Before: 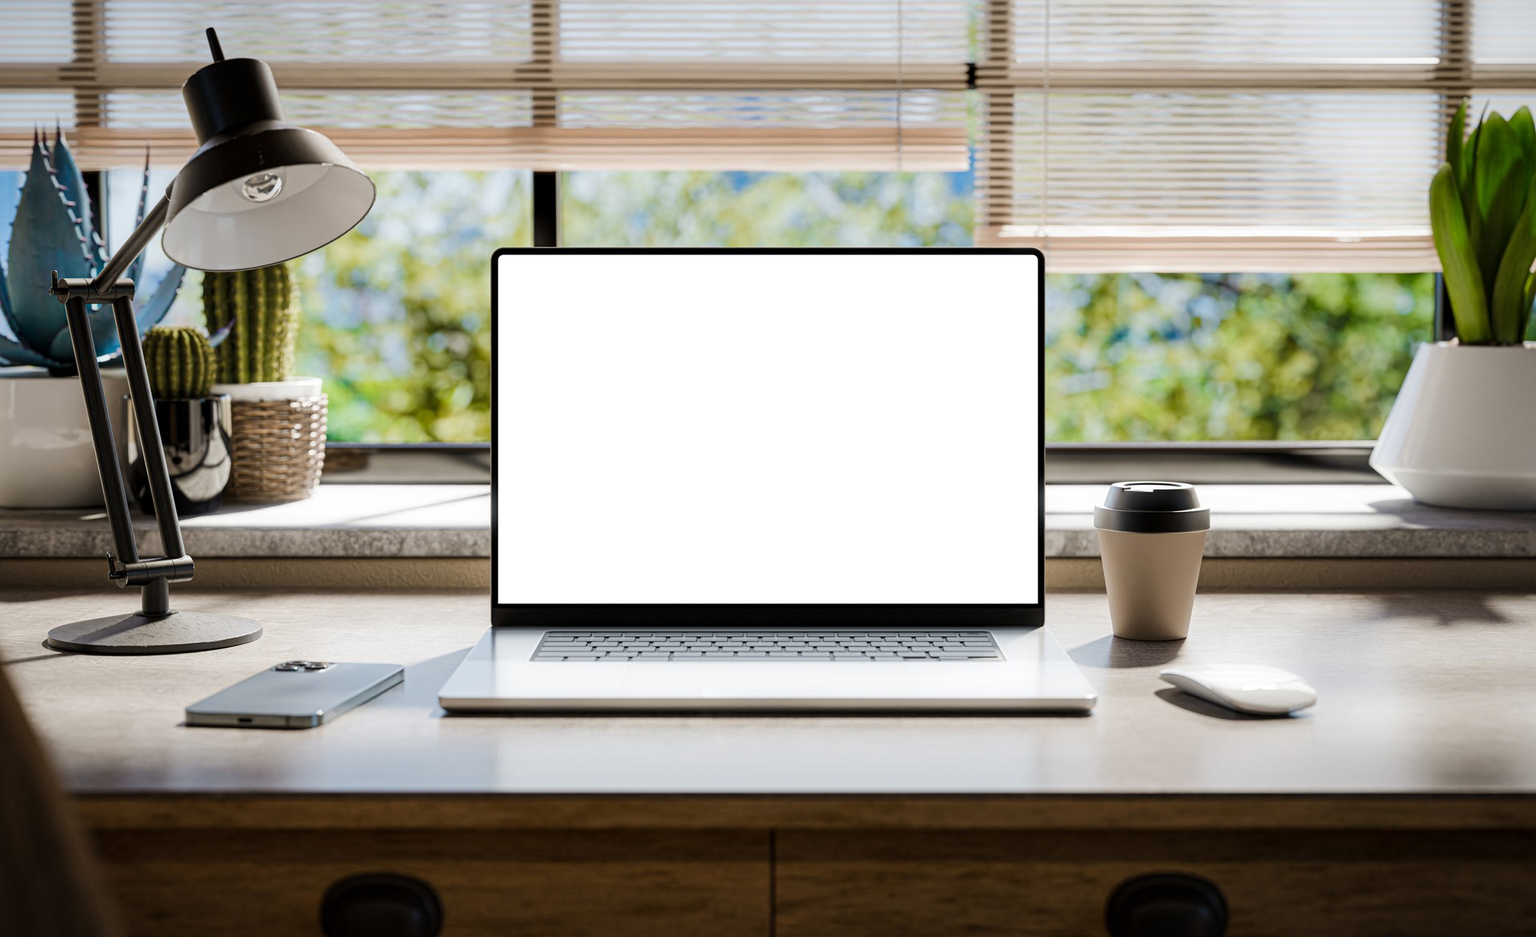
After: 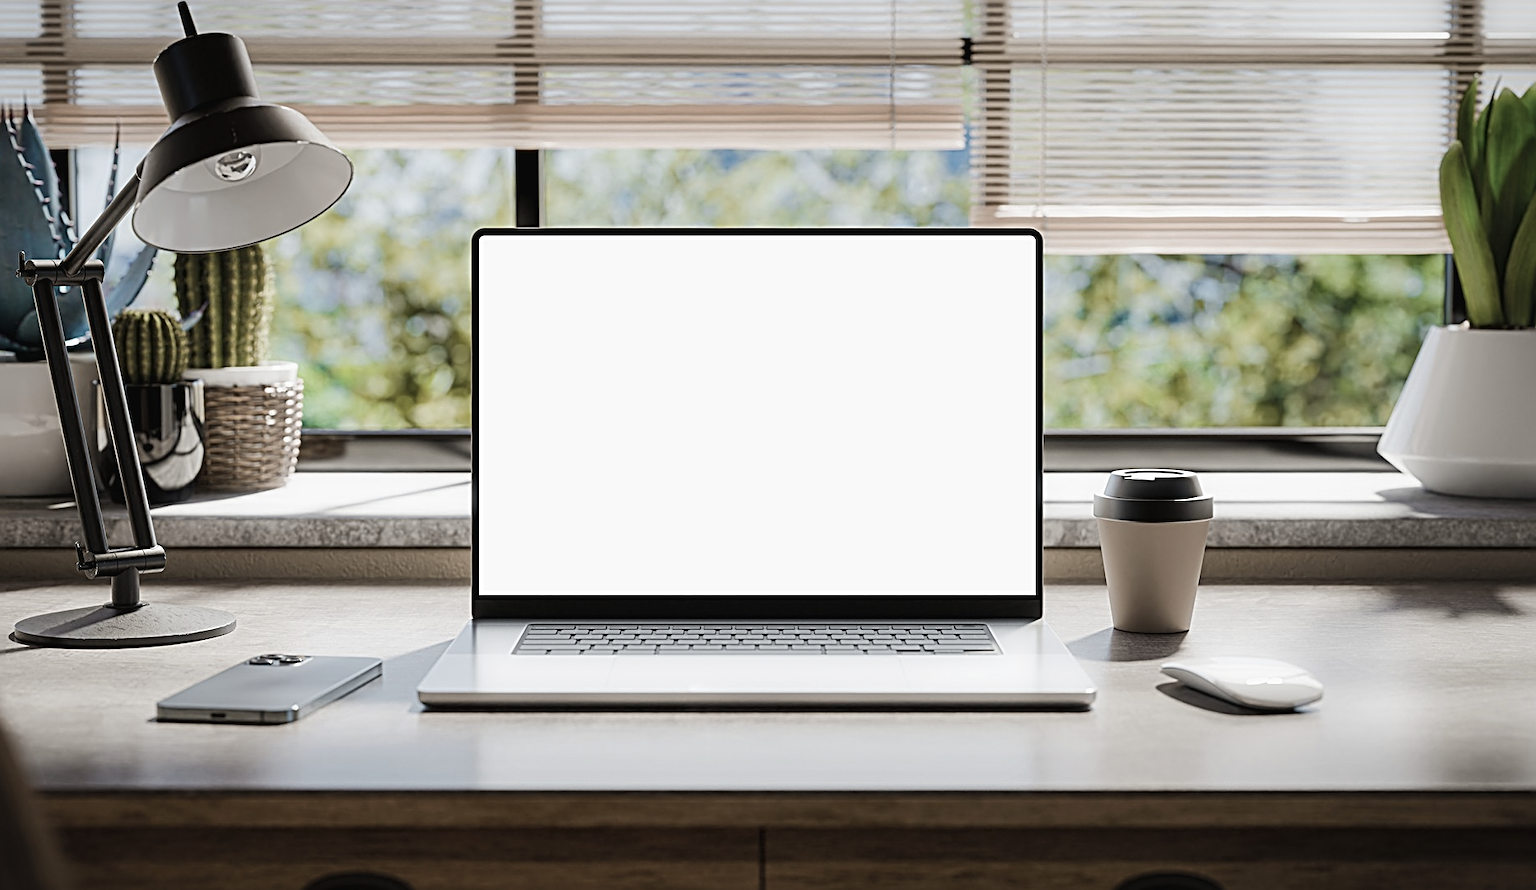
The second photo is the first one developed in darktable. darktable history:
contrast brightness saturation: contrast -0.042, saturation -0.391
sharpen: radius 2.642, amount 0.672
crop: left 2.208%, top 2.866%, right 0.797%, bottom 4.884%
